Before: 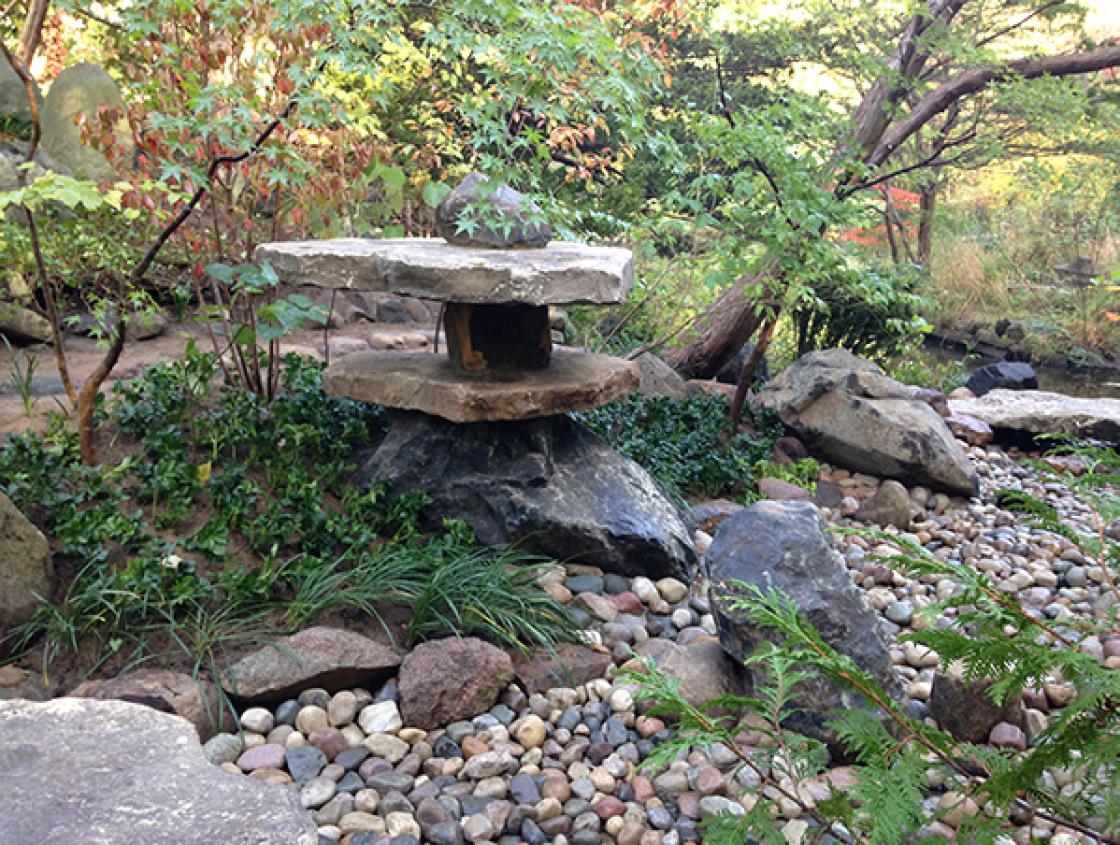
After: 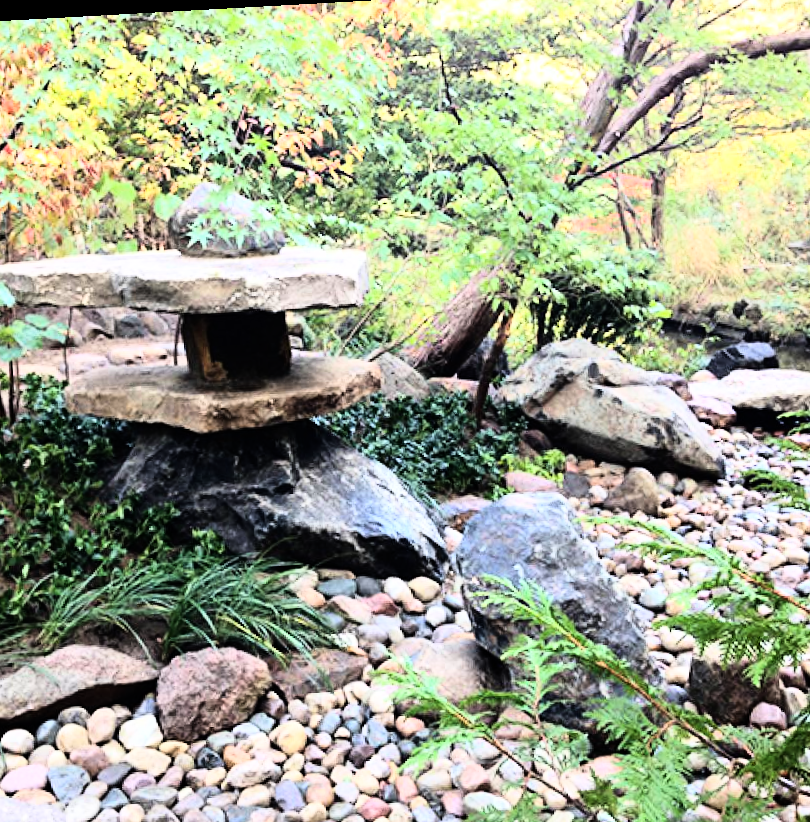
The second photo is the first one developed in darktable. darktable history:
crop and rotate: left 24.034%, top 2.838%, right 6.406%, bottom 6.299%
rotate and perspective: rotation -3.18°, automatic cropping off
rgb curve: curves: ch0 [(0, 0) (0.21, 0.15) (0.24, 0.21) (0.5, 0.75) (0.75, 0.96) (0.89, 0.99) (1, 1)]; ch1 [(0, 0.02) (0.21, 0.13) (0.25, 0.2) (0.5, 0.67) (0.75, 0.9) (0.89, 0.97) (1, 1)]; ch2 [(0, 0.02) (0.21, 0.13) (0.25, 0.2) (0.5, 0.67) (0.75, 0.9) (0.89, 0.97) (1, 1)], compensate middle gray true
